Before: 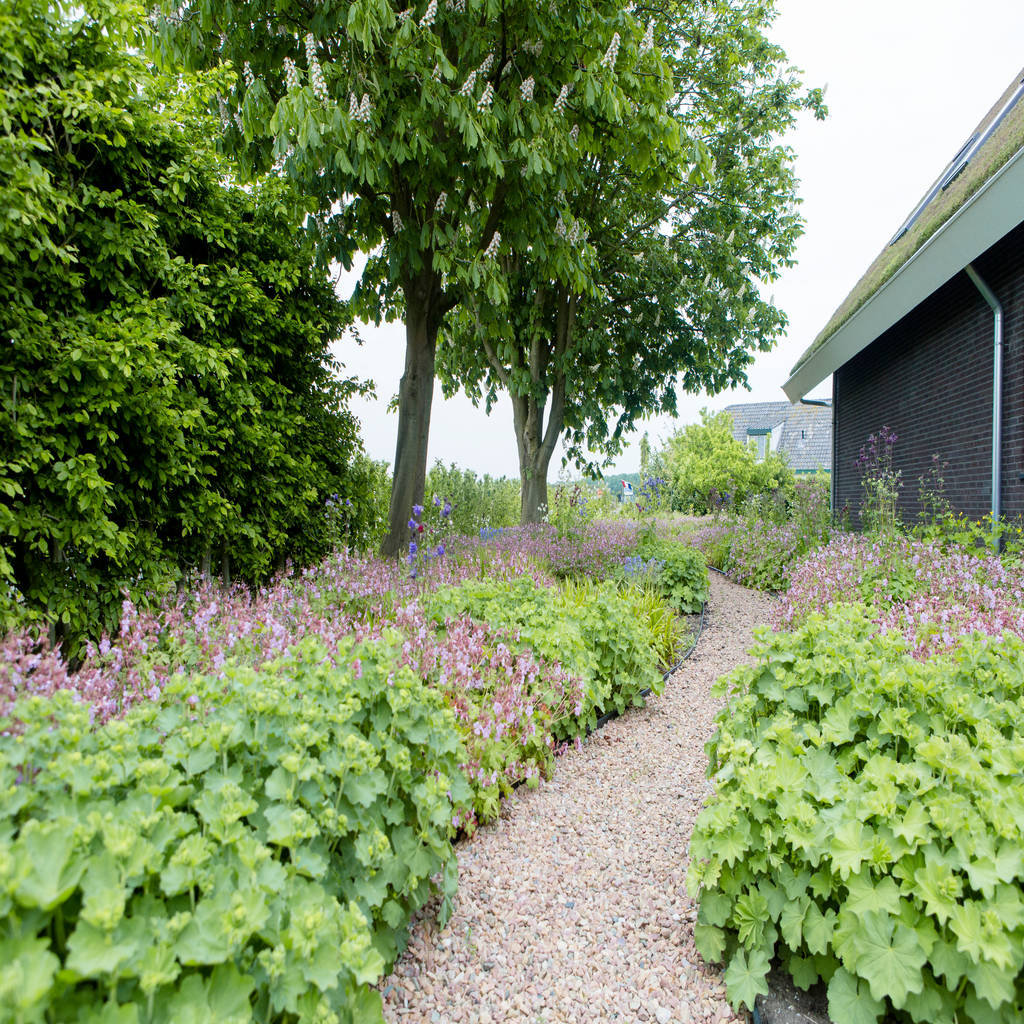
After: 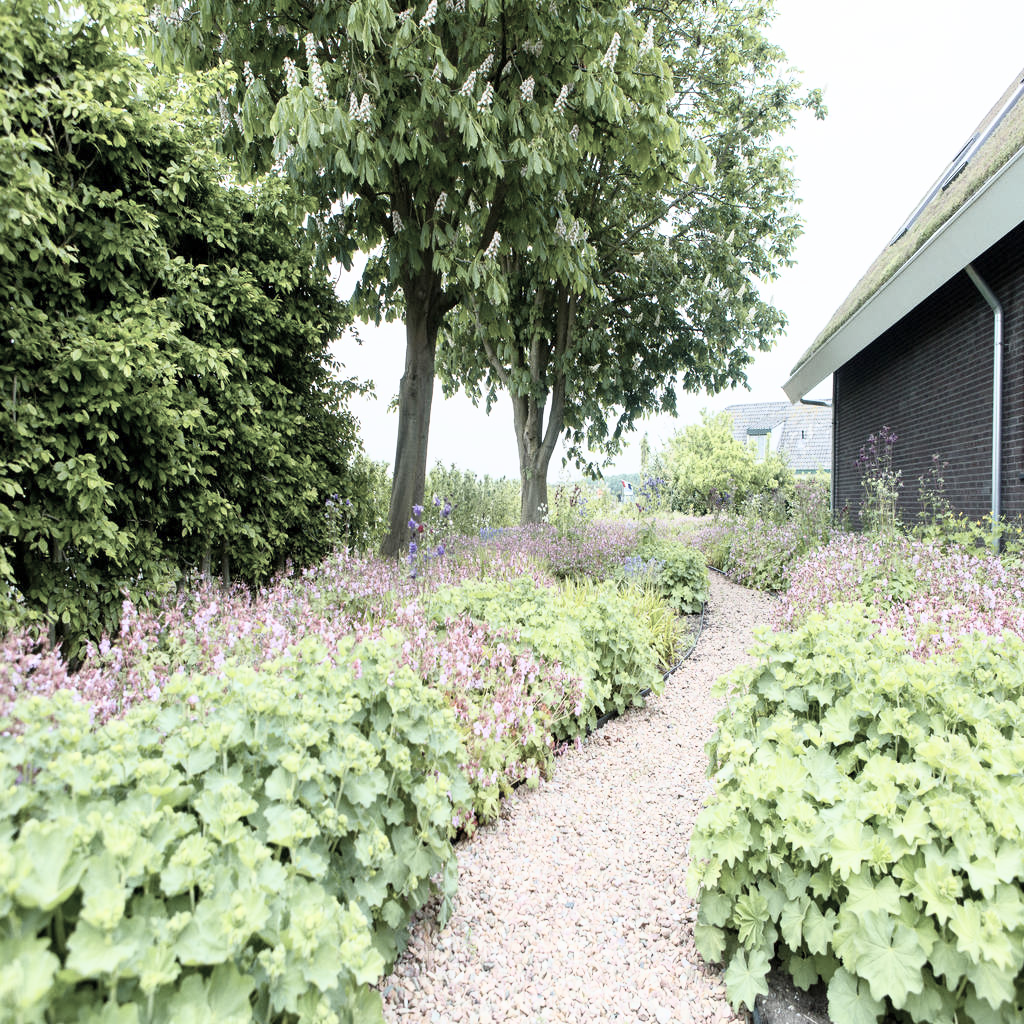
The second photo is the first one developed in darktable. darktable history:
tone equalizer: -8 EV 0.06 EV, smoothing diameter 25%, edges refinement/feathering 10, preserve details guided filter
base curve: curves: ch0 [(0, 0) (0.557, 0.834) (1, 1)]
color zones: curves: ch1 [(0, 0.292) (0.001, 0.292) (0.2, 0.264) (0.4, 0.248) (0.6, 0.248) (0.8, 0.264) (0.999, 0.292) (1, 0.292)]
